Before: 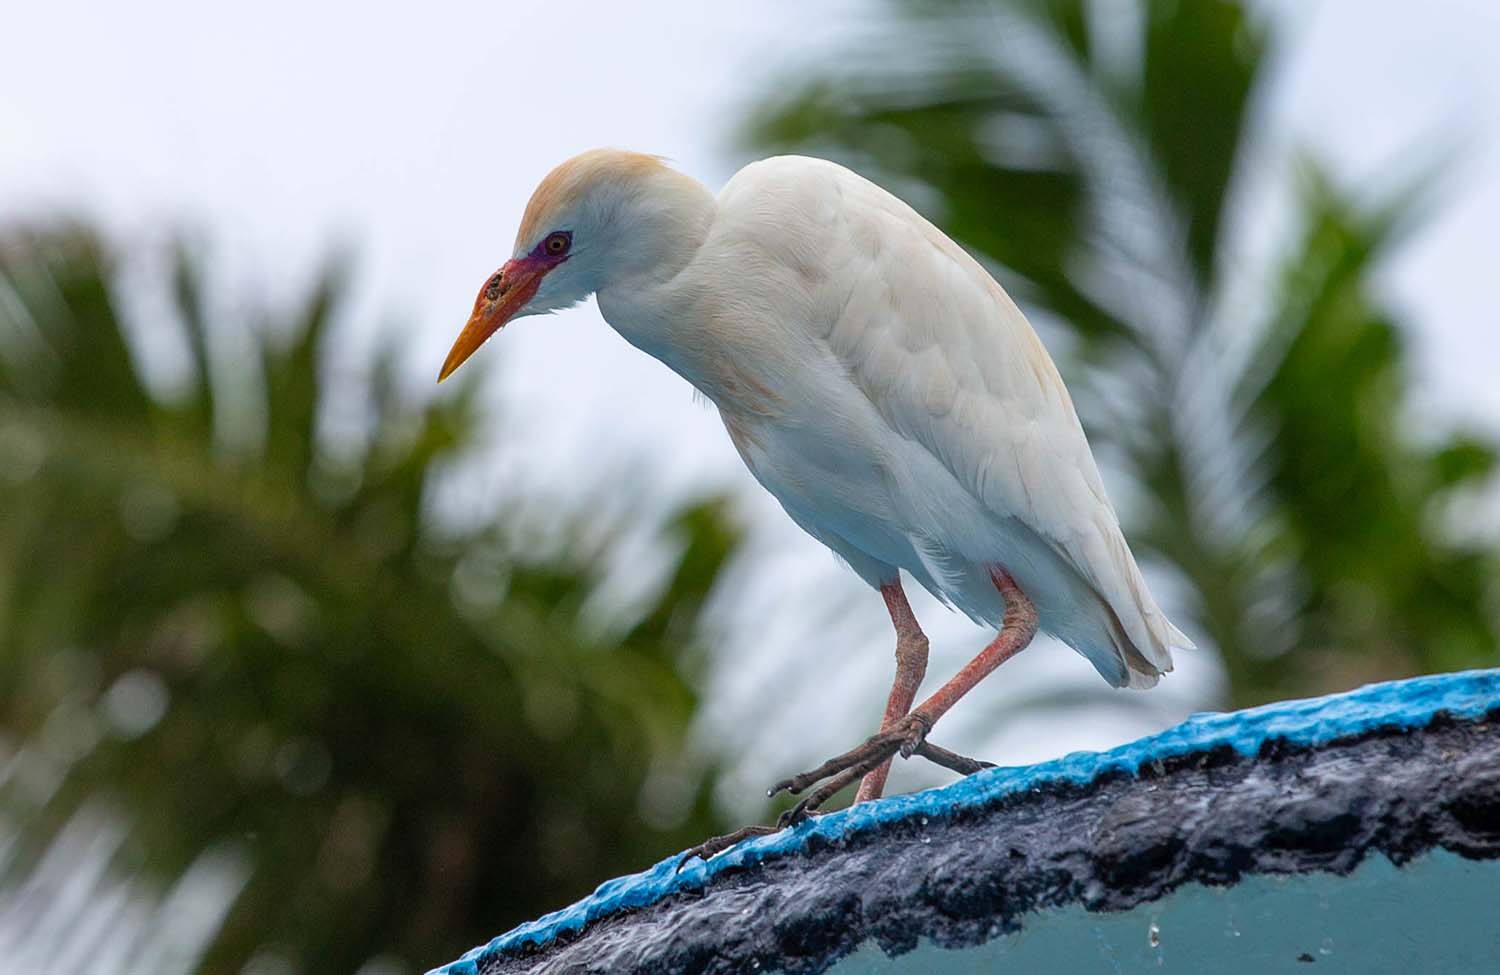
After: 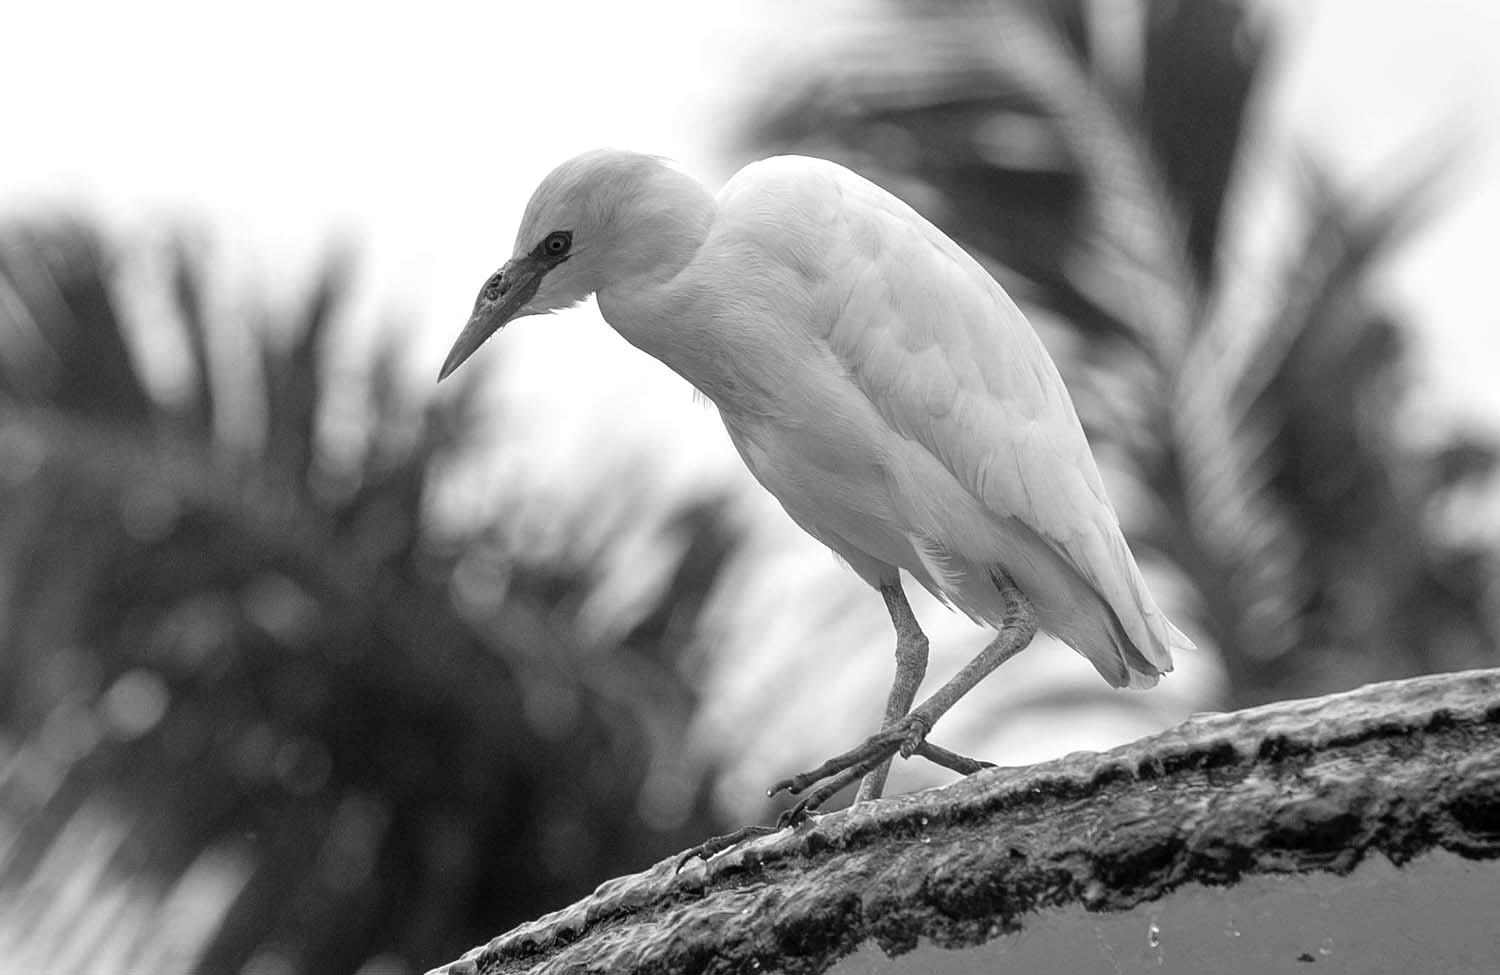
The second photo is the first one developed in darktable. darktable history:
monochrome: a -74.22, b 78.2
exposure: exposure 0.515 EV, compensate highlight preservation false
